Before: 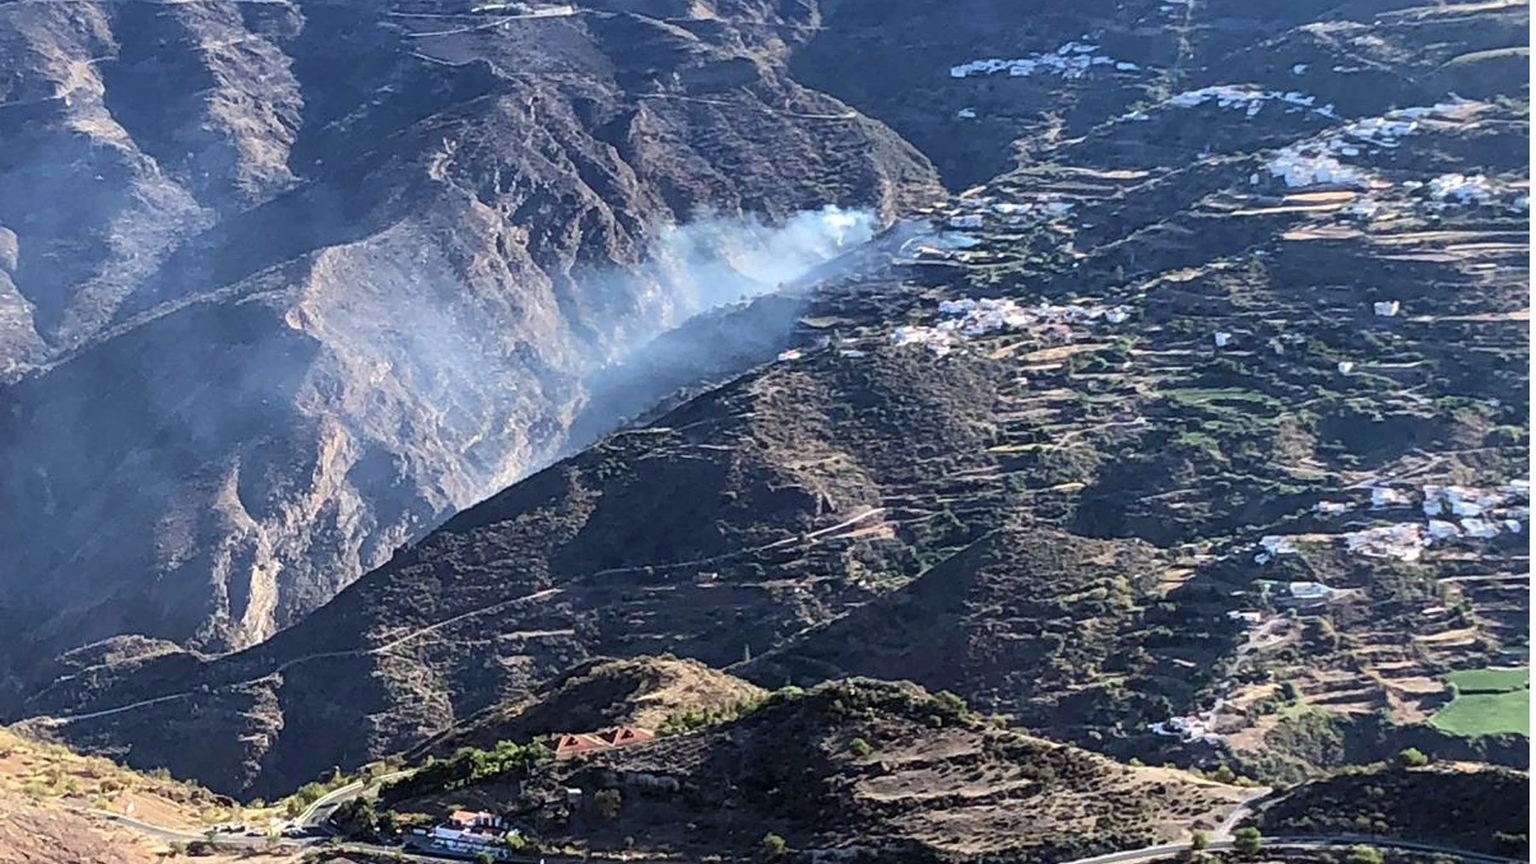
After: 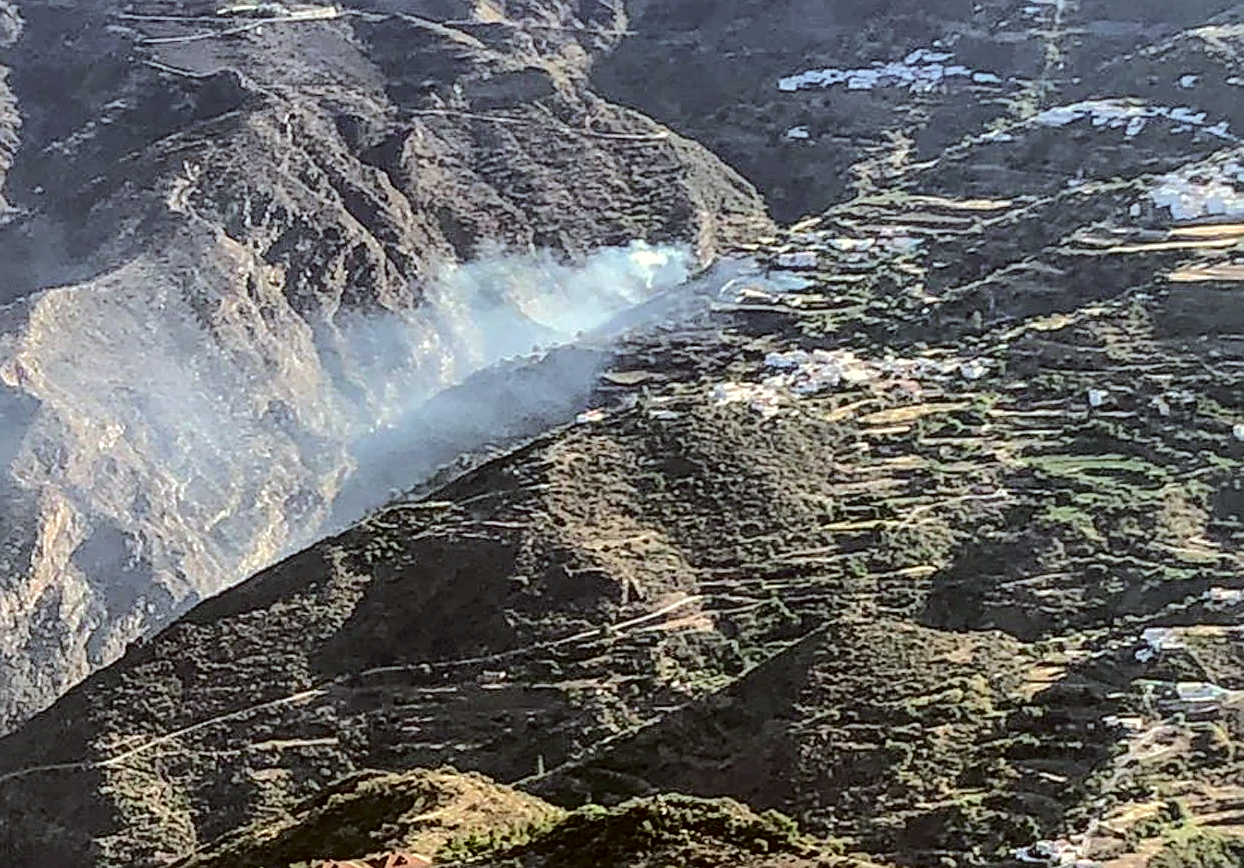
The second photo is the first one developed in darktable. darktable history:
sharpen: on, module defaults
crop: left 18.649%, right 12.22%, bottom 14.249%
tone curve: curves: ch0 [(0, 0) (0.003, 0.012) (0.011, 0.014) (0.025, 0.019) (0.044, 0.028) (0.069, 0.039) (0.1, 0.056) (0.136, 0.093) (0.177, 0.147) (0.224, 0.214) (0.277, 0.29) (0.335, 0.381) (0.399, 0.476) (0.468, 0.557) (0.543, 0.635) (0.623, 0.697) (0.709, 0.764) (0.801, 0.831) (0.898, 0.917) (1, 1)], color space Lab, independent channels, preserve colors none
shadows and highlights: shadows 8.97, white point adjustment 0.838, highlights -39.83
local contrast: on, module defaults
tone equalizer: edges refinement/feathering 500, mask exposure compensation -1.57 EV, preserve details no
color correction: highlights a* -1.77, highlights b* 10.06, shadows a* 0.78, shadows b* 19.61
